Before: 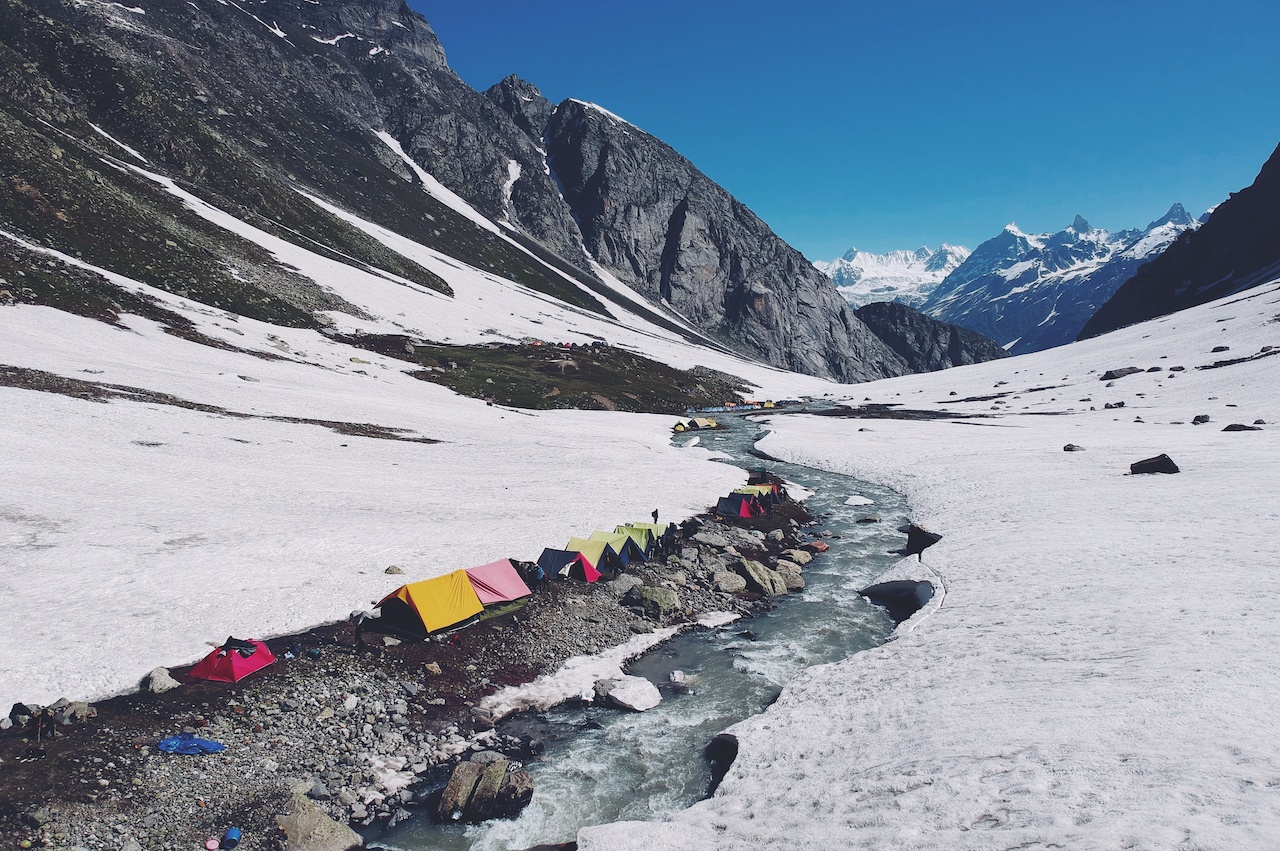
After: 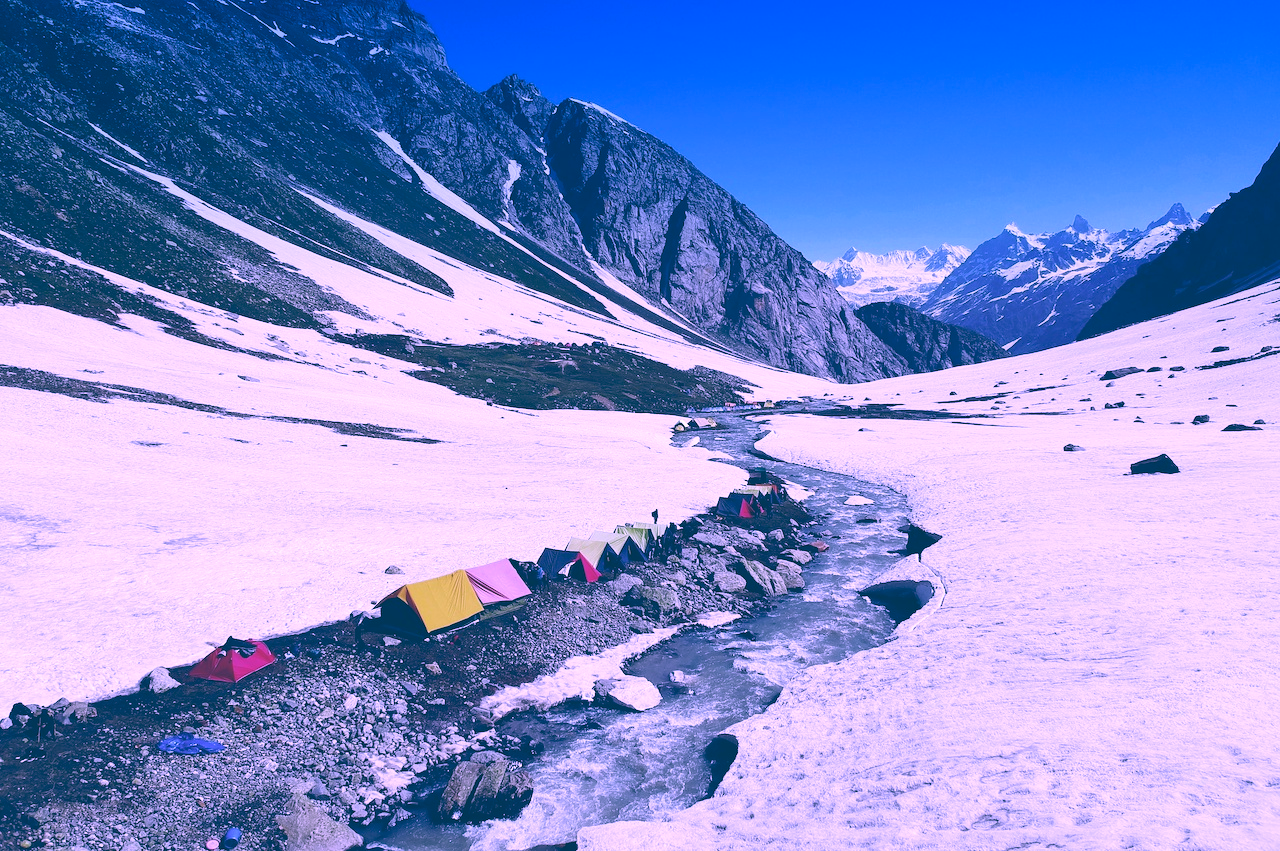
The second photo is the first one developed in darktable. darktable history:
color balance: lift [1.006, 0.985, 1.002, 1.015], gamma [1, 0.953, 1.008, 1.047], gain [1.076, 1.13, 1.004, 0.87]
graduated density: density 2.02 EV, hardness 44%, rotation 0.374°, offset 8.21, hue 208.8°, saturation 97%
white balance: red 0.98, blue 1.61
